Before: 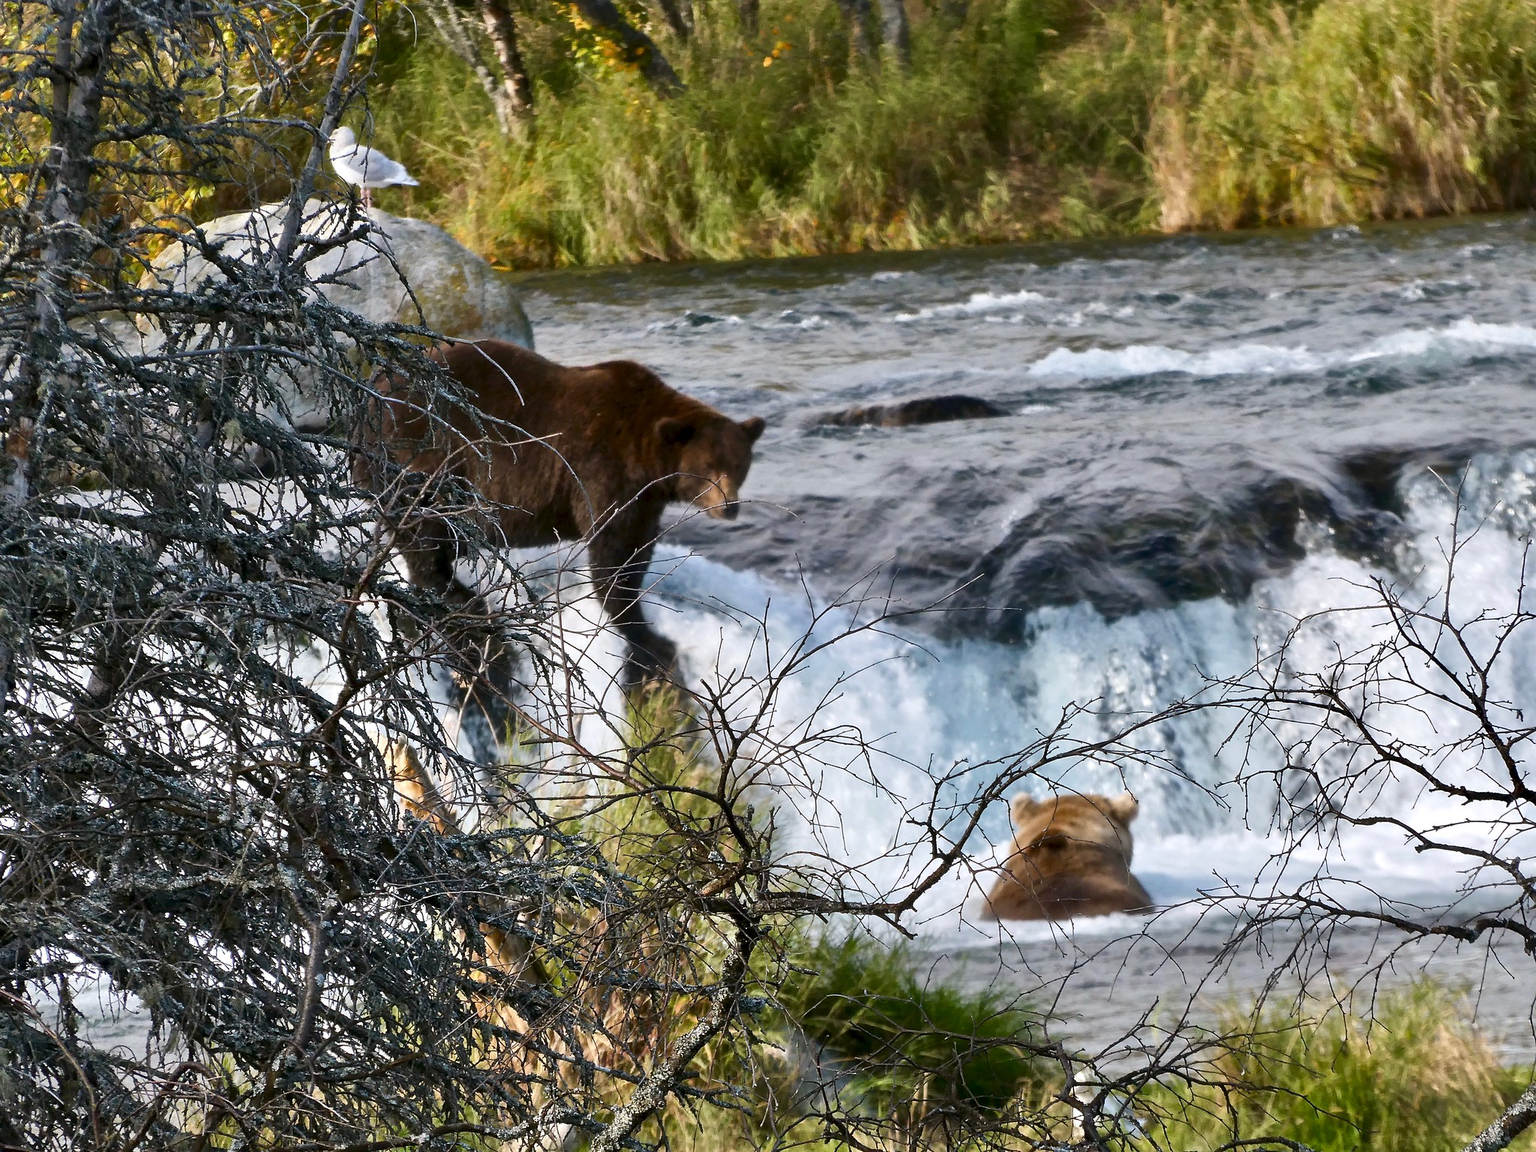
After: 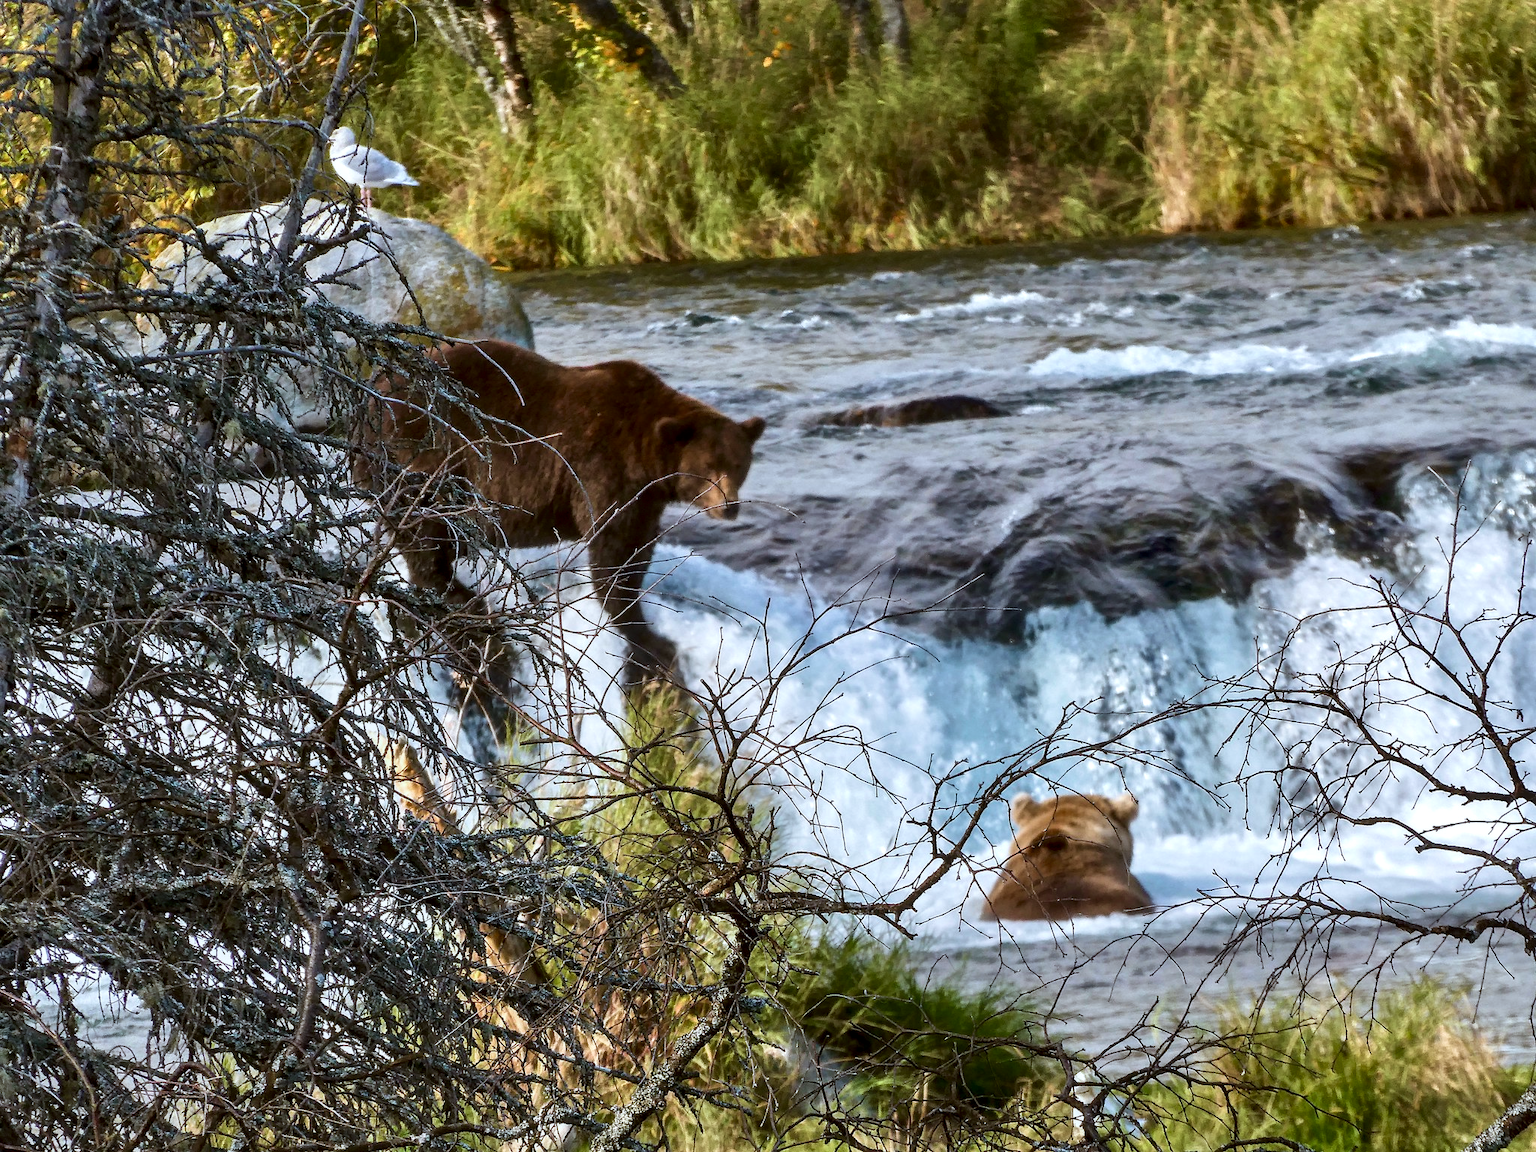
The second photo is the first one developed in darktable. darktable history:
local contrast: detail 130%
velvia: strength 24.4%
color correction: highlights a* -3.16, highlights b* -6.43, shadows a* 2.97, shadows b* 5.28
